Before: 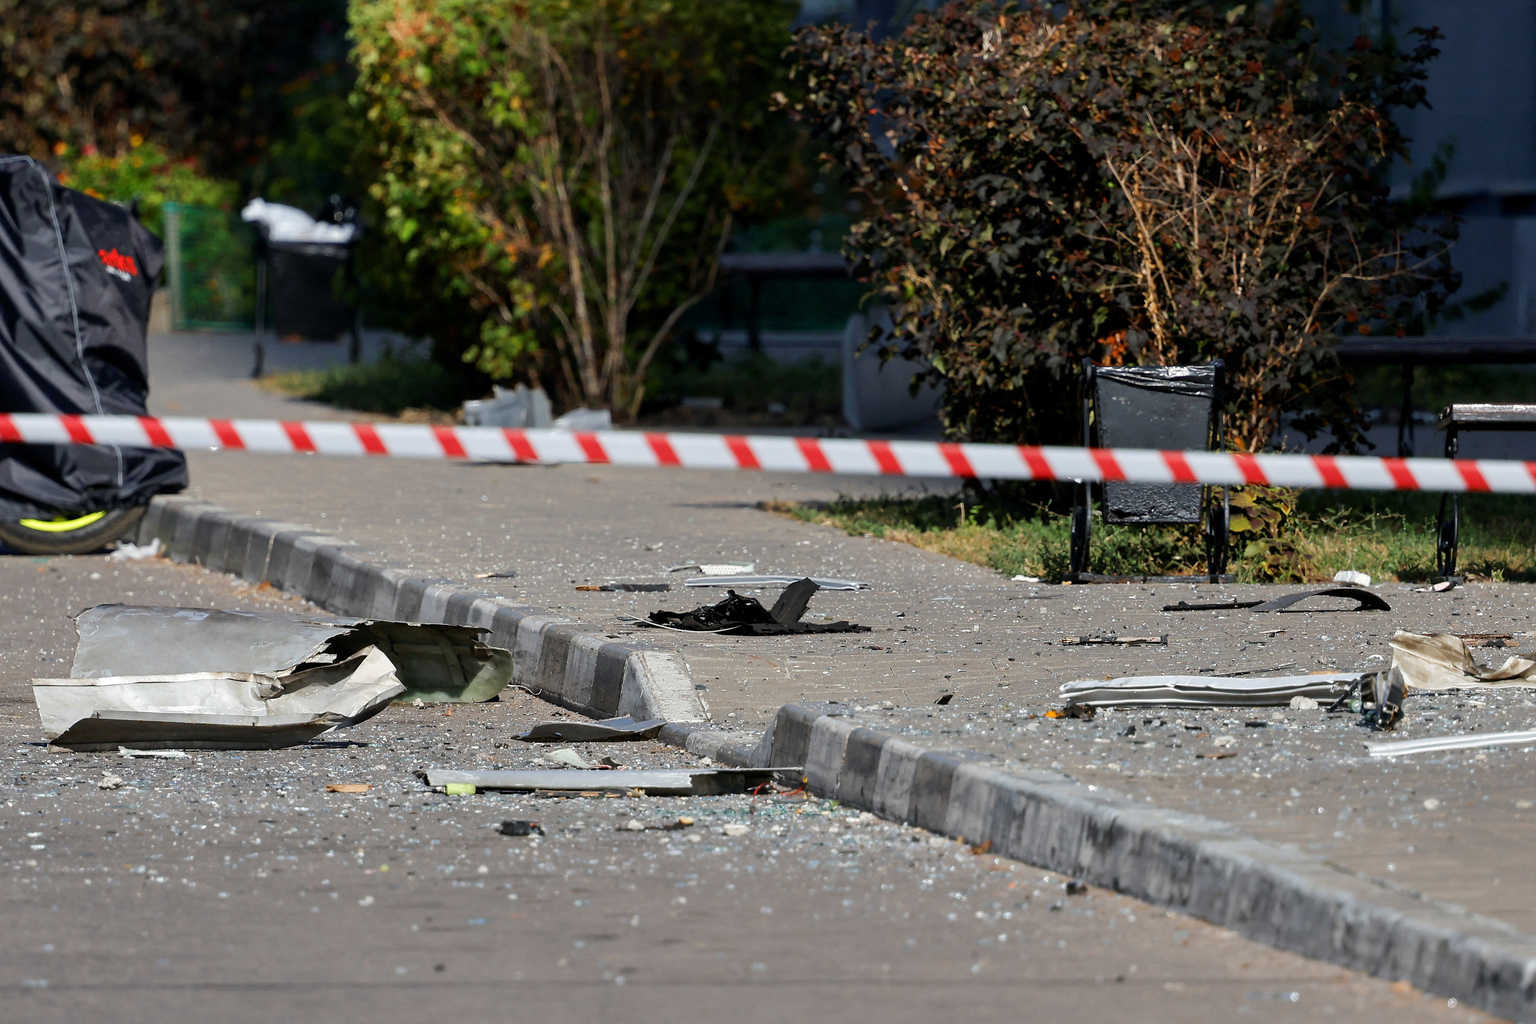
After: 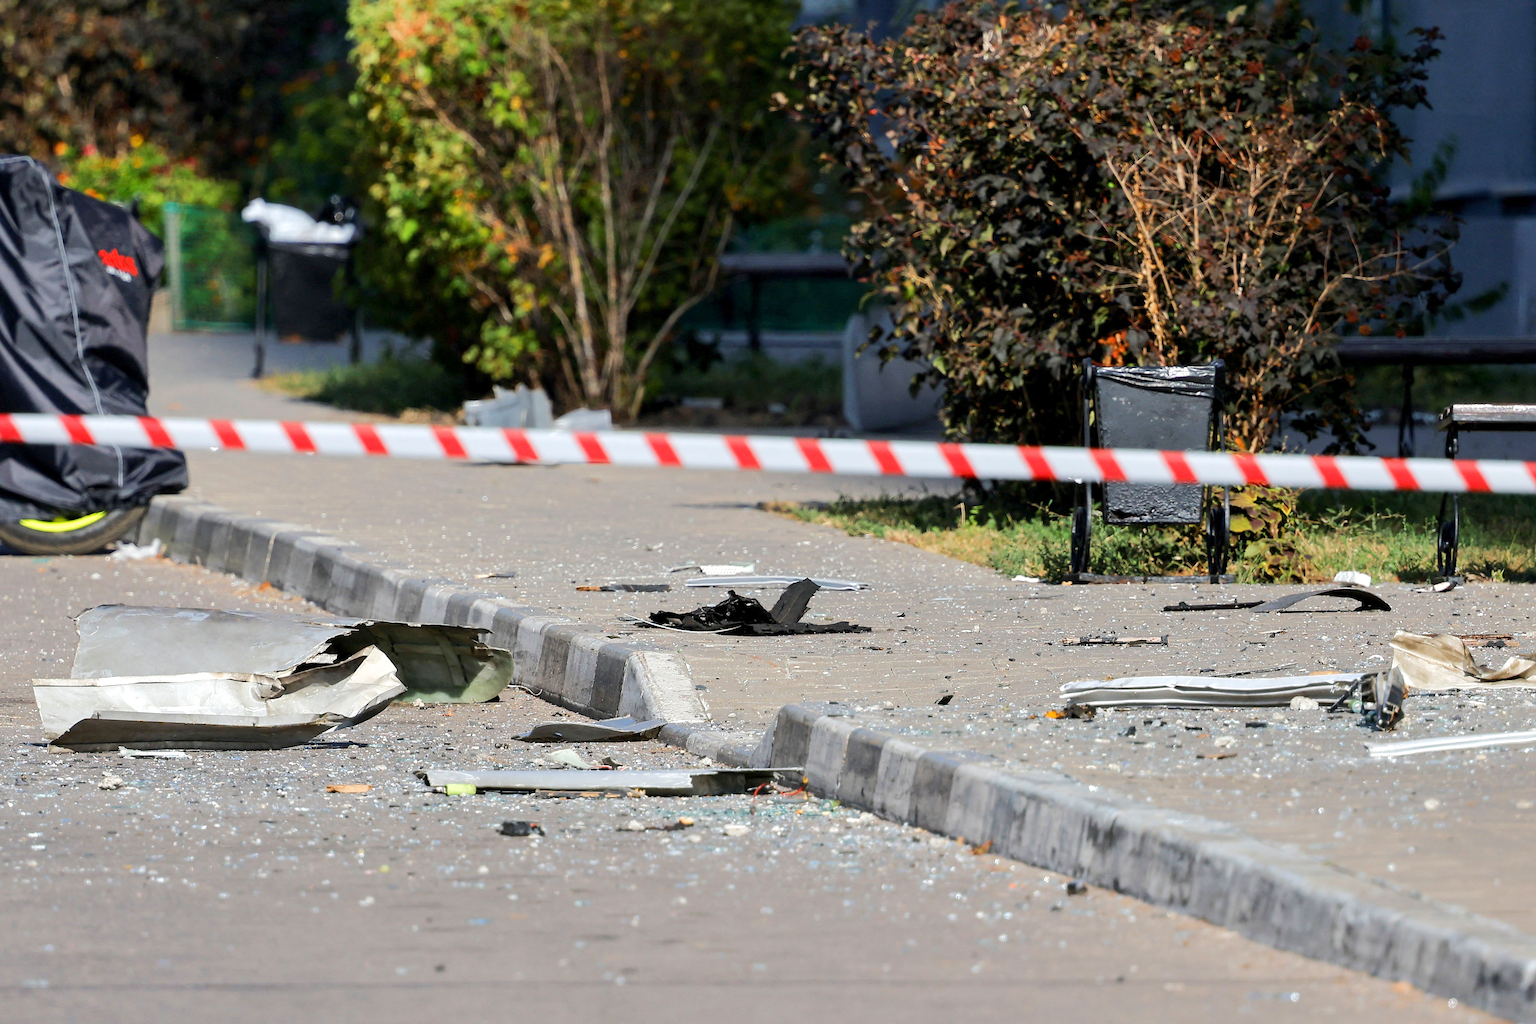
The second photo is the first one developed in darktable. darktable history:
tone equalizer: -8 EV 1.04 EV, -7 EV 0.997 EV, -6 EV 0.996 EV, -5 EV 0.982 EV, -4 EV 1.03 EV, -3 EV 0.734 EV, -2 EV 0.471 EV, -1 EV 0.224 EV, edges refinement/feathering 500, mask exposure compensation -1.57 EV, preserve details no
